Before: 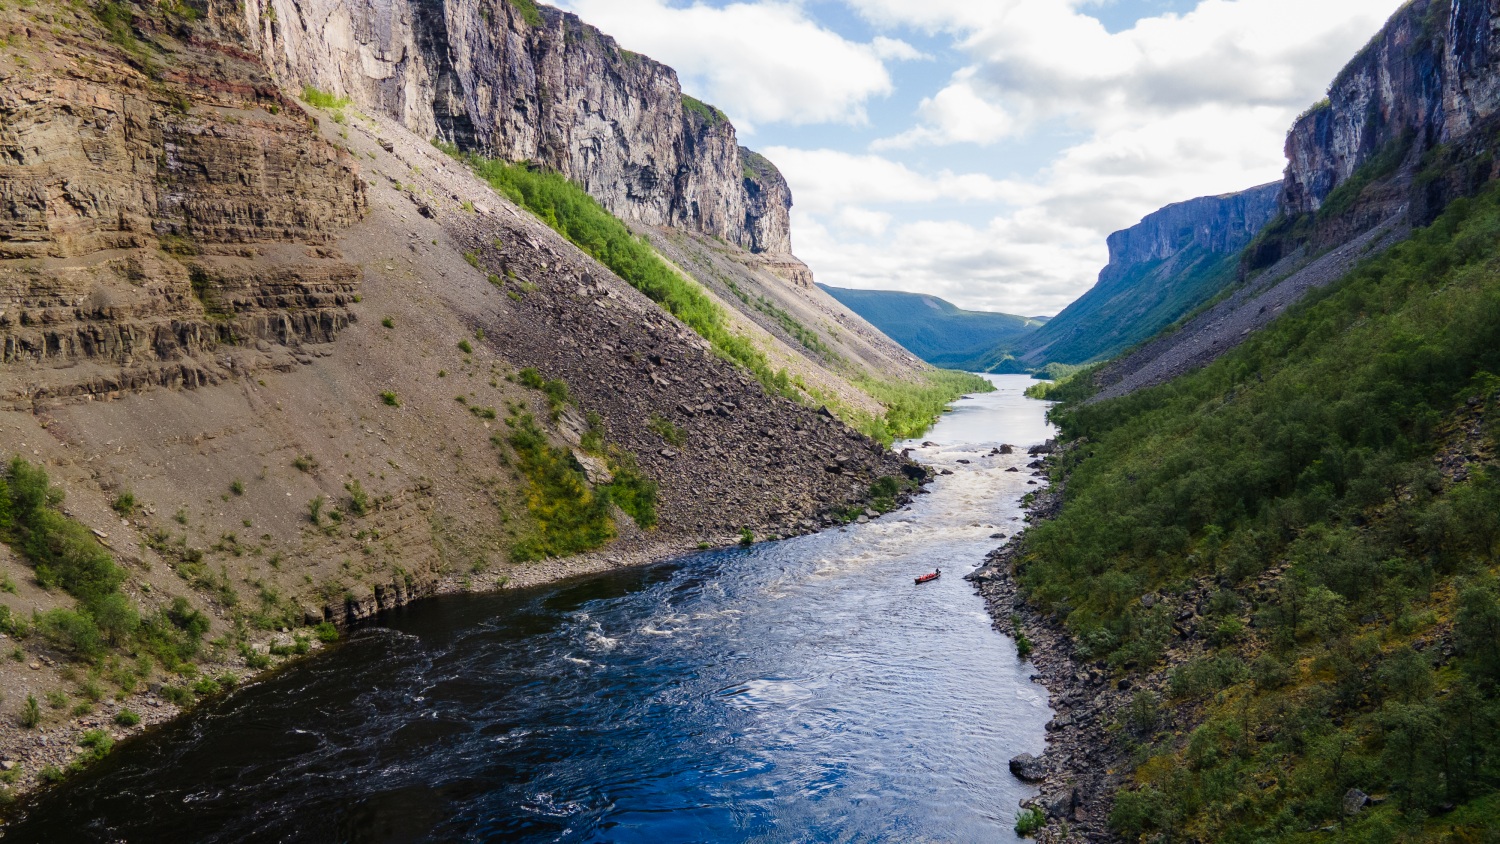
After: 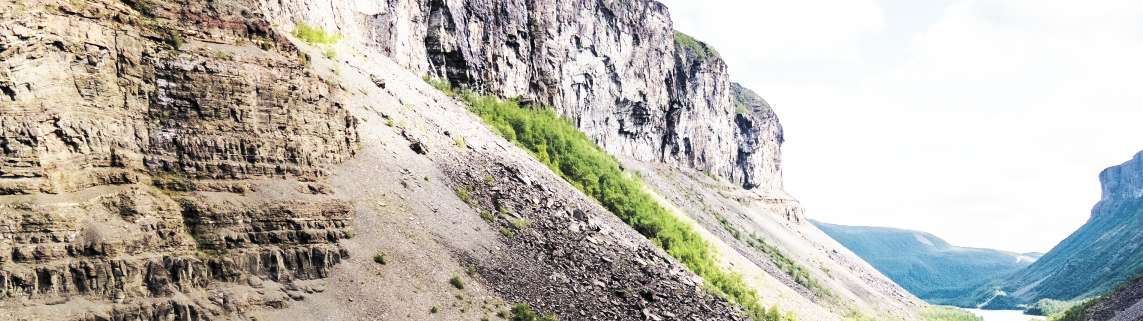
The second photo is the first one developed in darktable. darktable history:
crop: left 0.579%, top 7.627%, right 23.167%, bottom 54.275%
exposure: black level correction -0.041, exposure 0.064 EV, compensate highlight preservation false
base curve: curves: ch0 [(0, 0) (0.007, 0.004) (0.027, 0.03) (0.046, 0.07) (0.207, 0.54) (0.442, 0.872) (0.673, 0.972) (1, 1)], preserve colors none
levels: mode automatic, black 0.023%, white 99.97%, levels [0.062, 0.494, 0.925]
